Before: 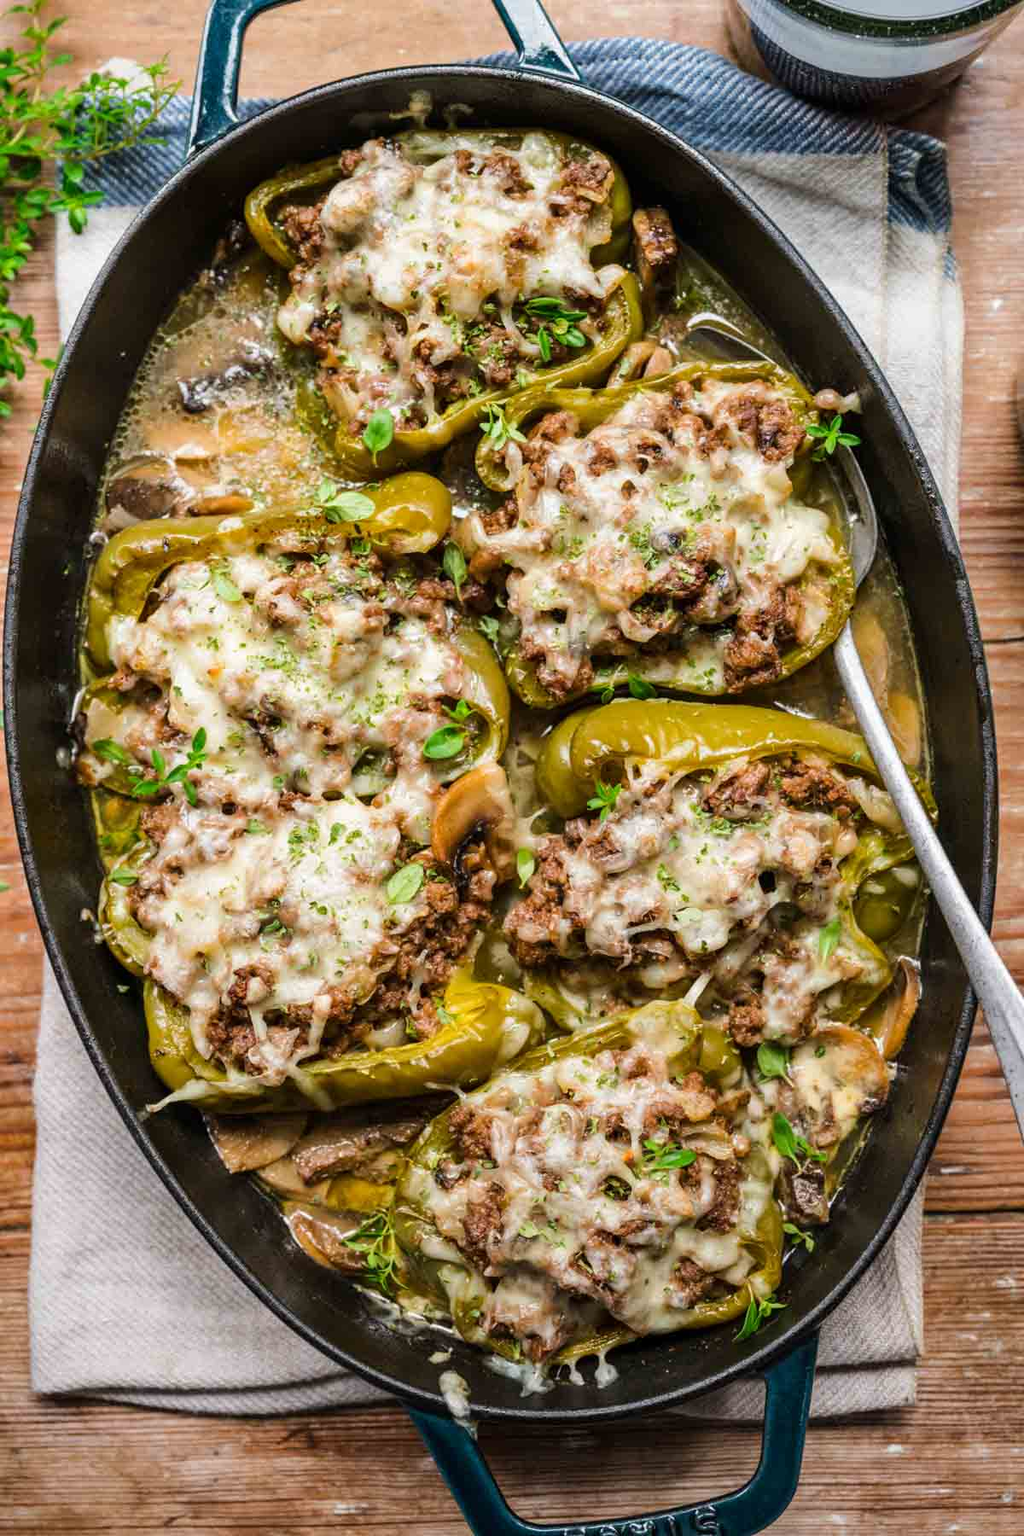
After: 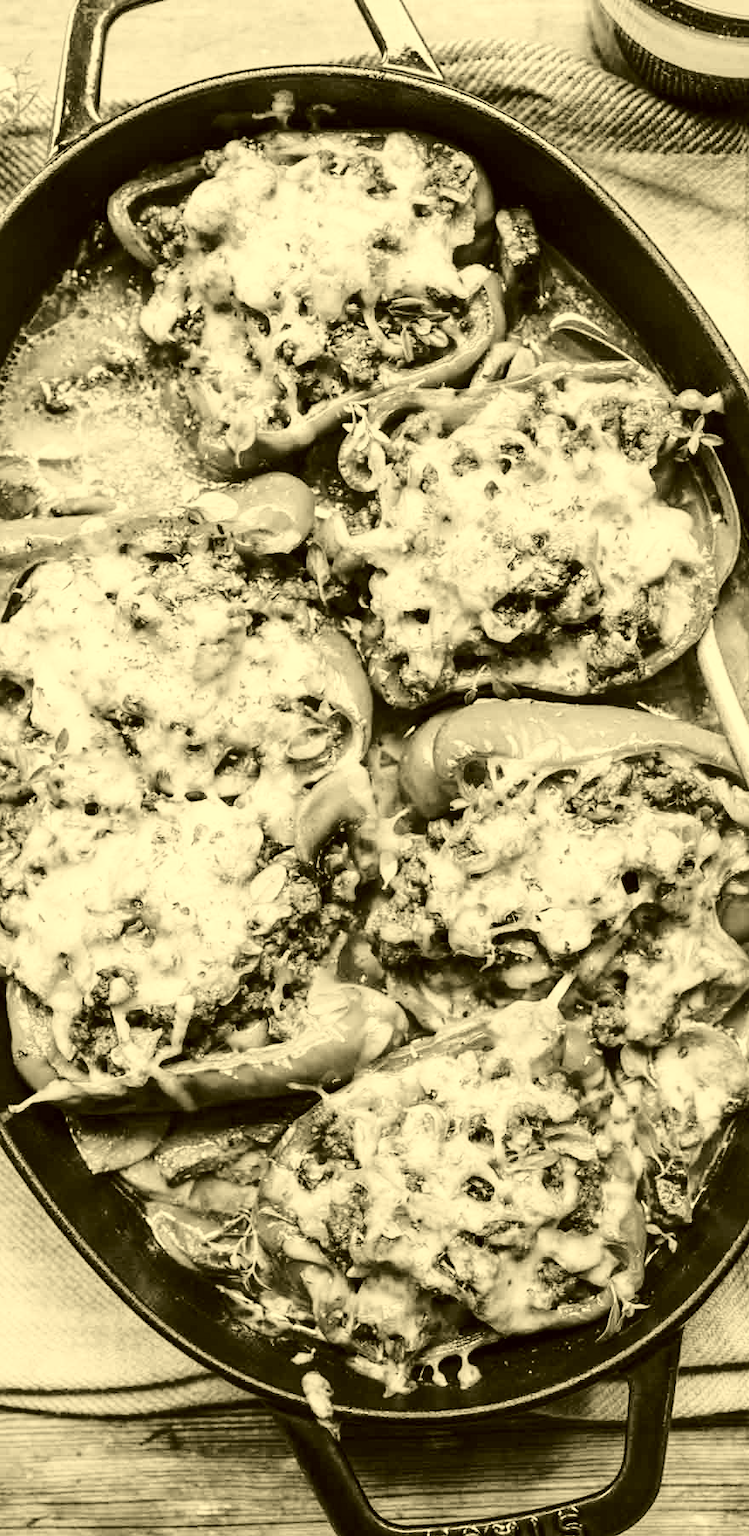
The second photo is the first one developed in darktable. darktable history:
crop: left 13.443%, right 13.31%
base curve: curves: ch0 [(0, 0) (0.032, 0.037) (0.105, 0.228) (0.435, 0.76) (0.856, 0.983) (1, 1)]
contrast brightness saturation: saturation -1
color balance rgb: perceptual saturation grading › global saturation 20%, perceptual saturation grading › highlights -50%, perceptual saturation grading › shadows 30%
color correction: highlights a* 0.162, highlights b* 29.53, shadows a* -0.162, shadows b* 21.09
